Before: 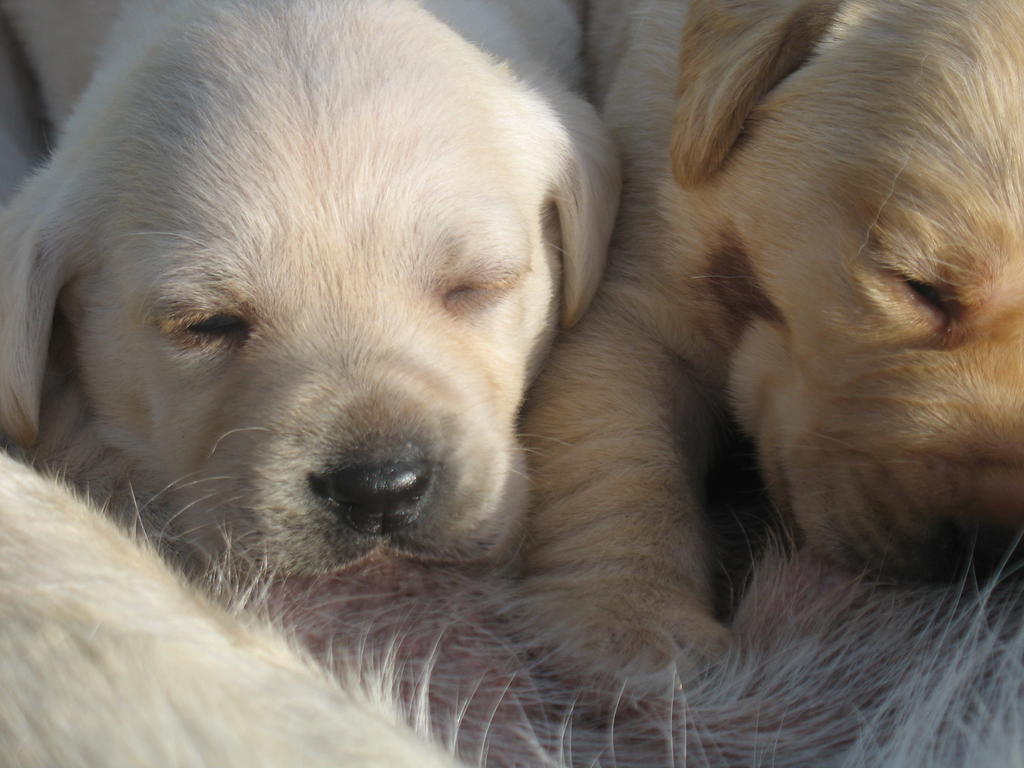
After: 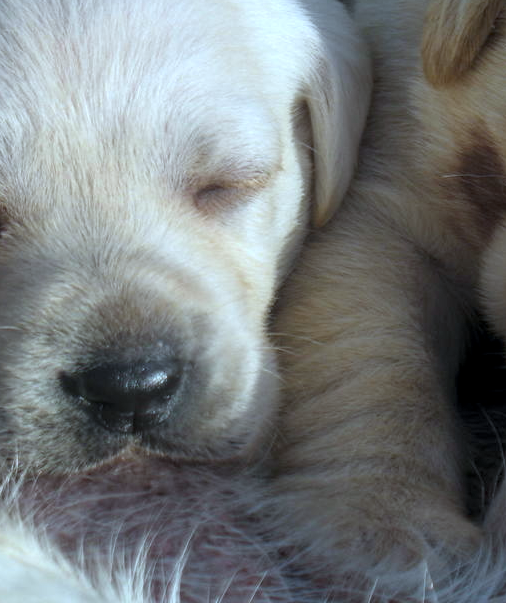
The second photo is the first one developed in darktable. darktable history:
white balance: red 0.948, green 1.02, blue 1.176
crop and rotate: angle 0.02°, left 24.353%, top 13.219%, right 26.156%, bottom 8.224%
color correction: highlights a* -6.69, highlights b* 0.49
local contrast: on, module defaults
